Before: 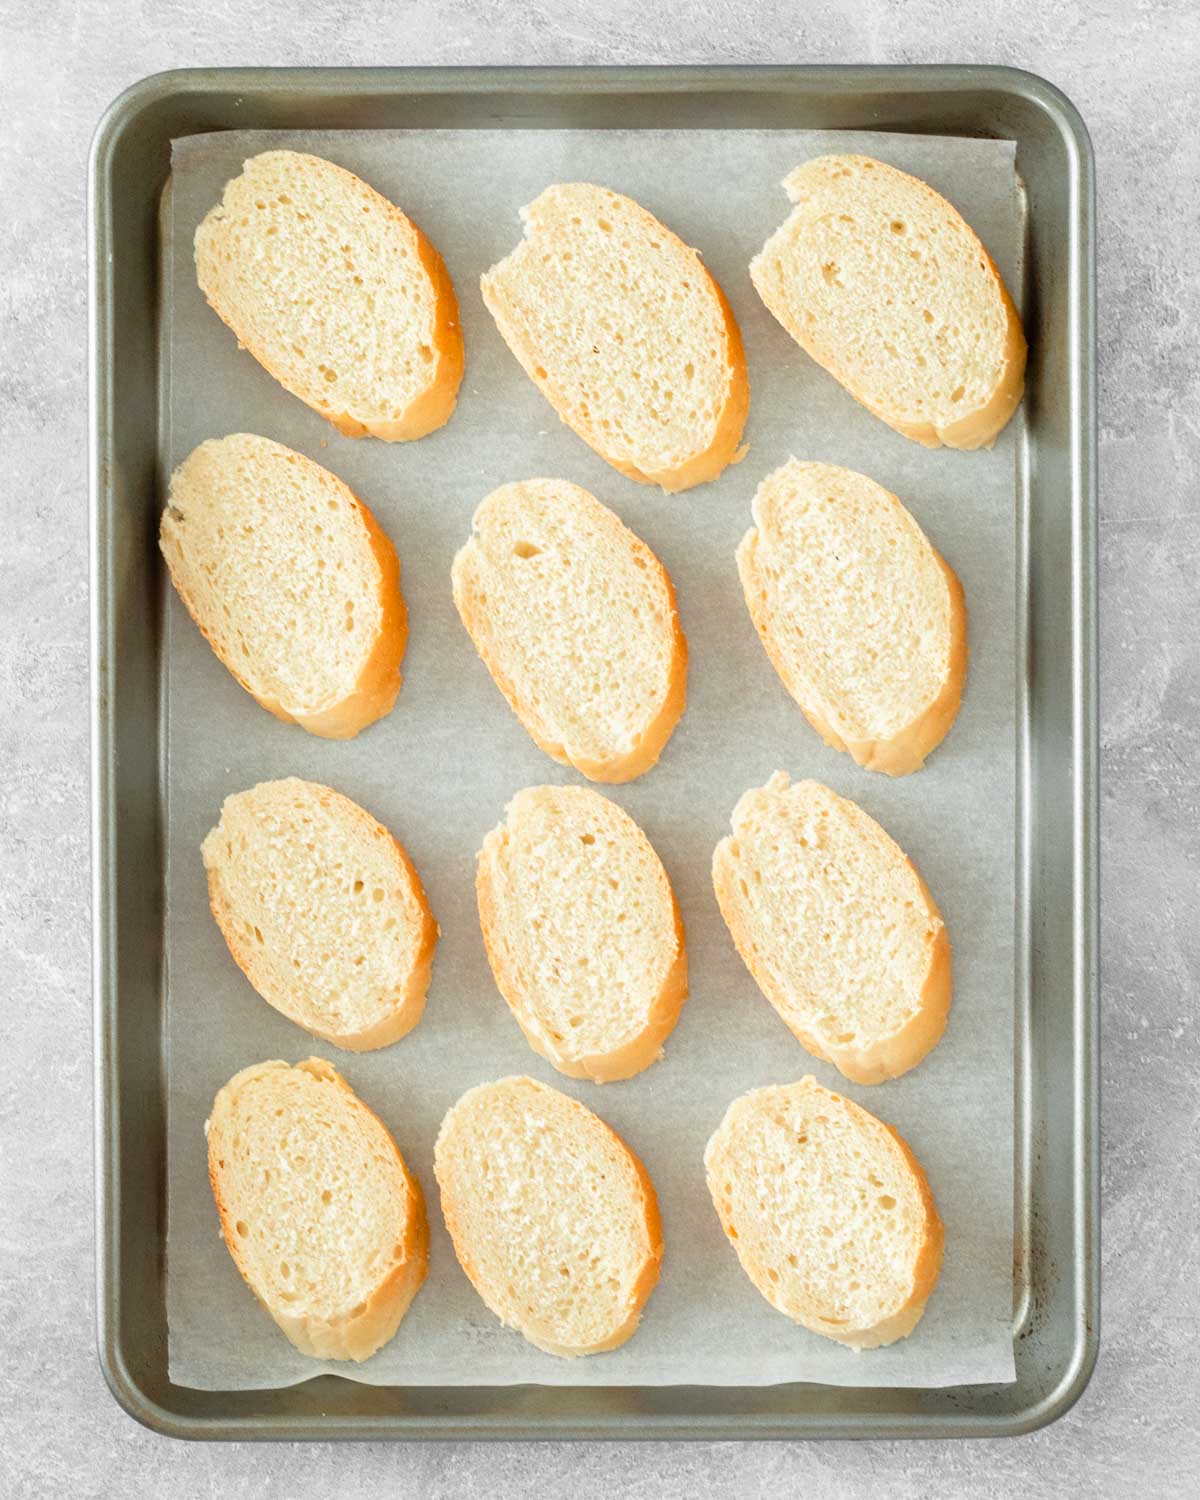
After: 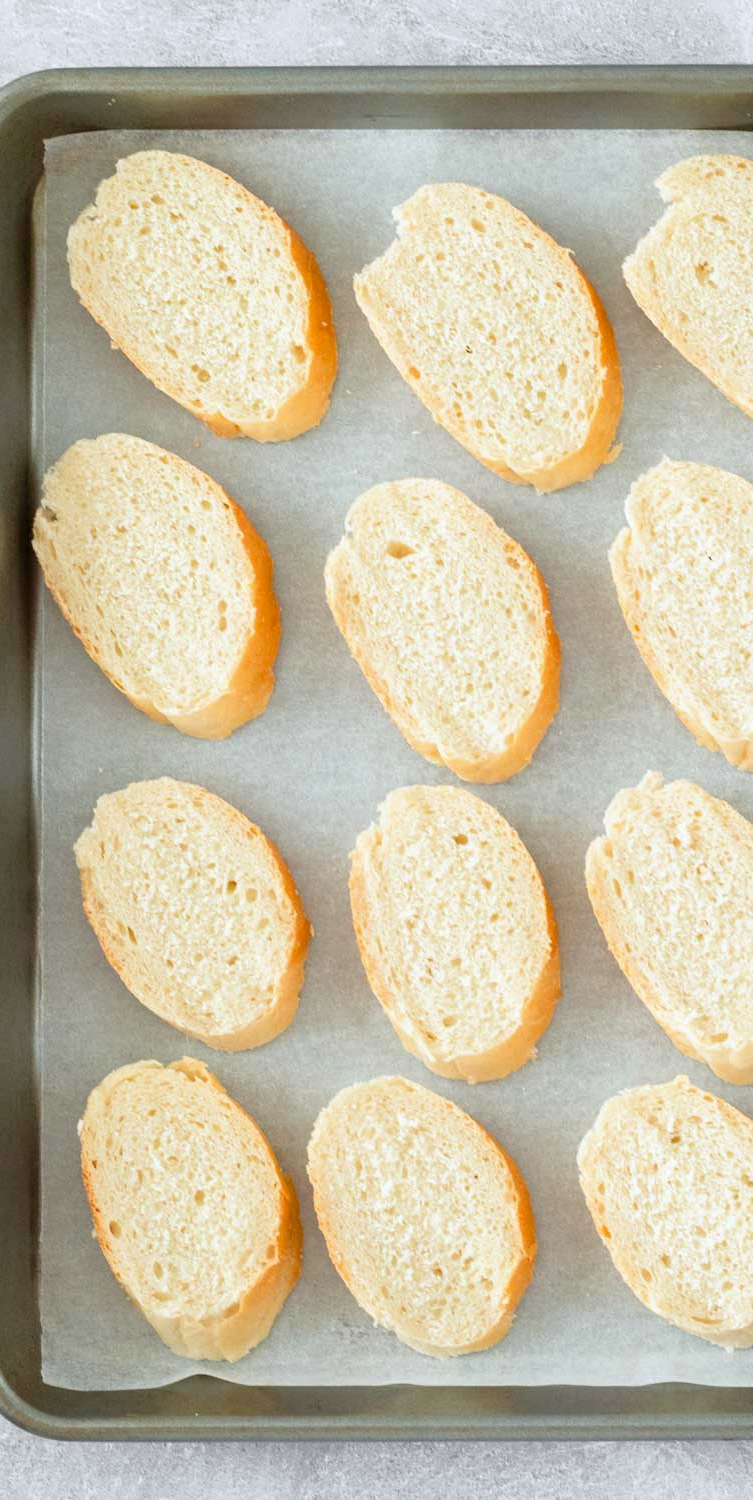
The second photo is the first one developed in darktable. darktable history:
crop: left 10.644%, right 26.528%
white balance: red 0.98, blue 1.034
